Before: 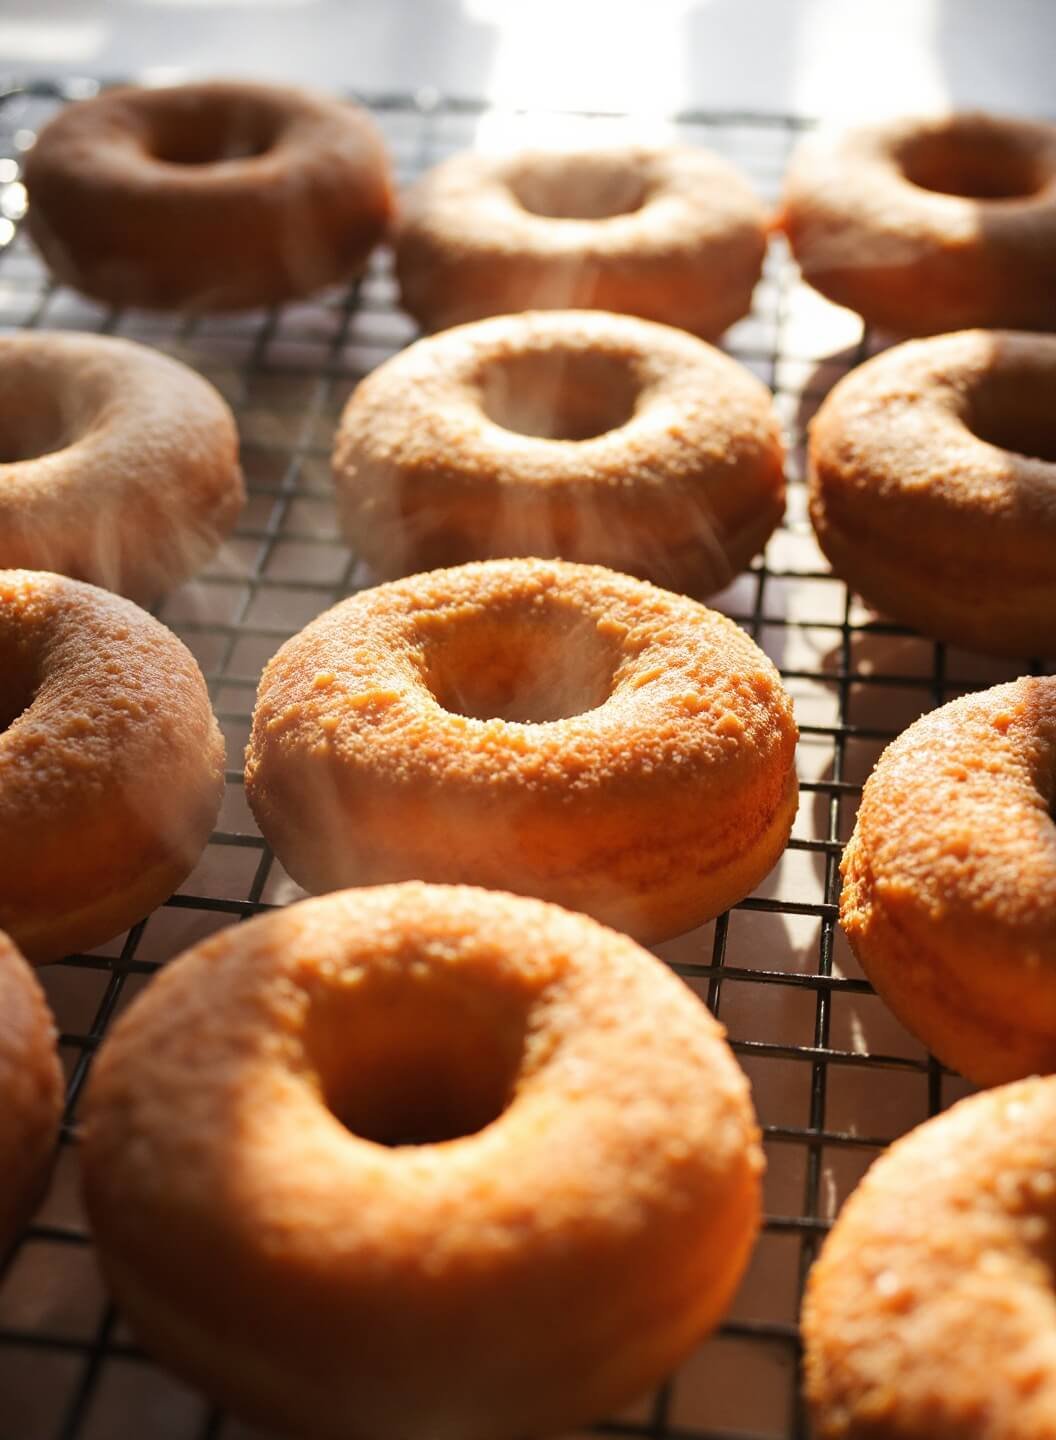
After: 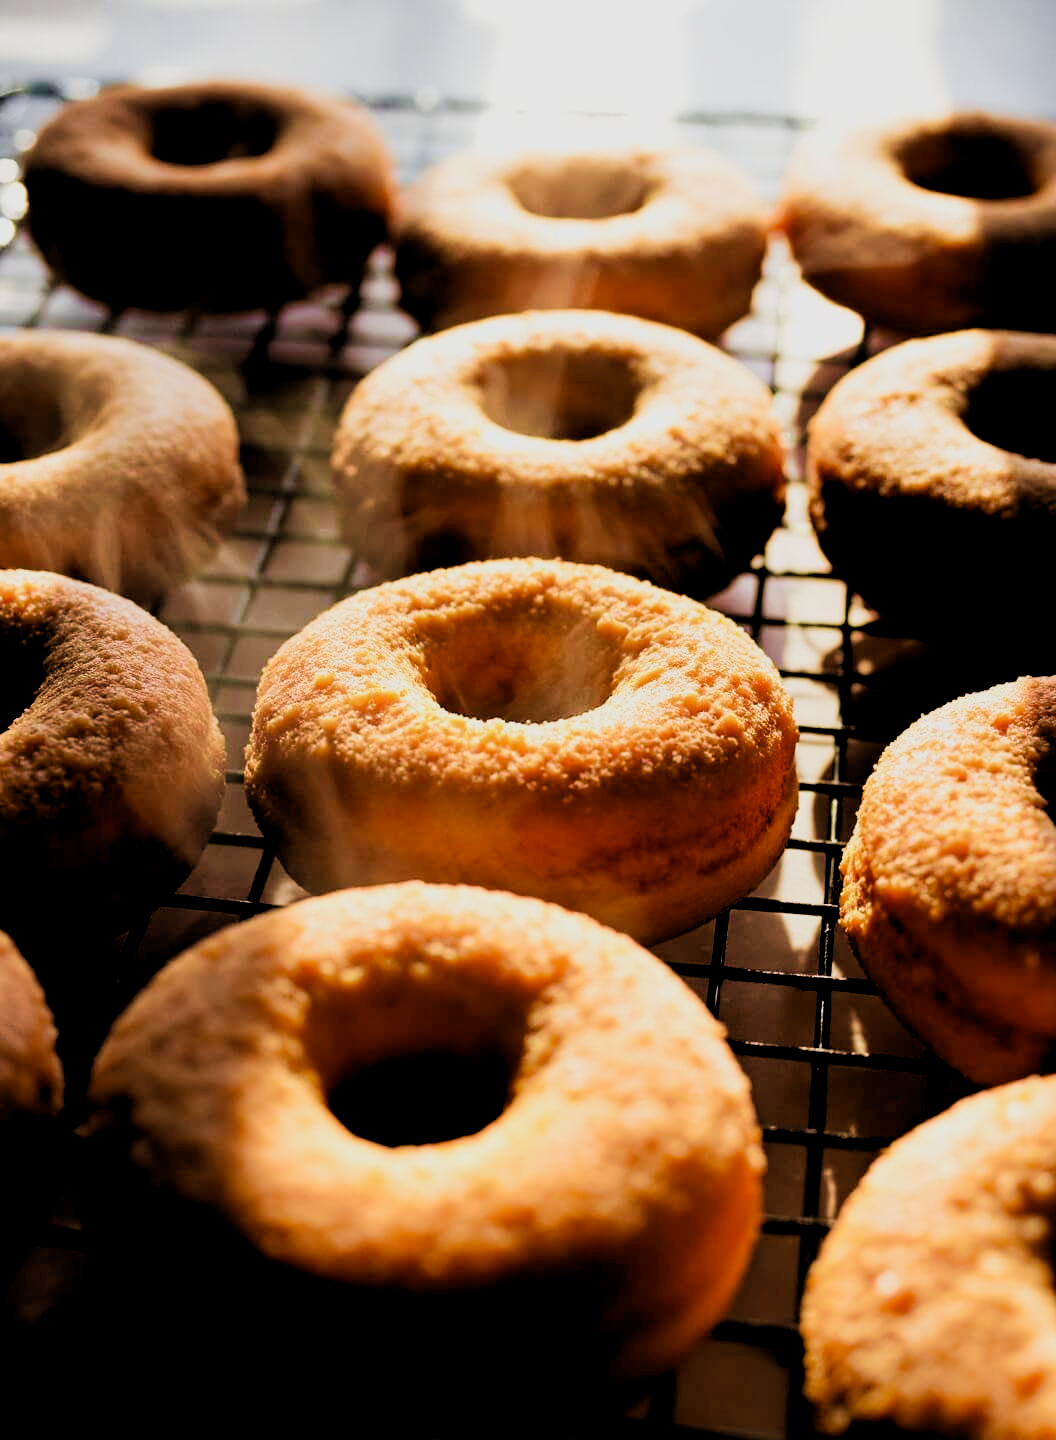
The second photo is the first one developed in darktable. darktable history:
velvia: strength 67.07%, mid-tones bias 0.972
sigmoid: contrast 1.54, target black 0
rotate and perspective: crop left 0, crop top 0
rgb levels: levels [[0.034, 0.472, 0.904], [0, 0.5, 1], [0, 0.5, 1]]
